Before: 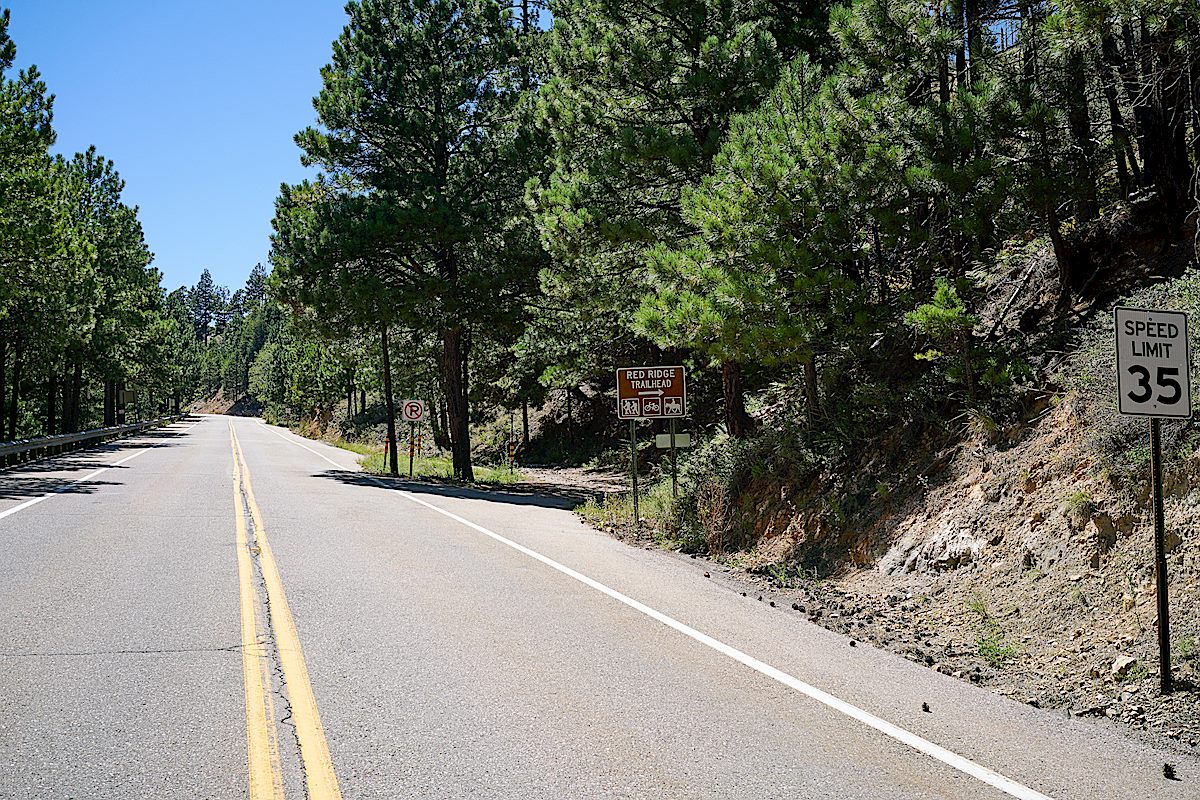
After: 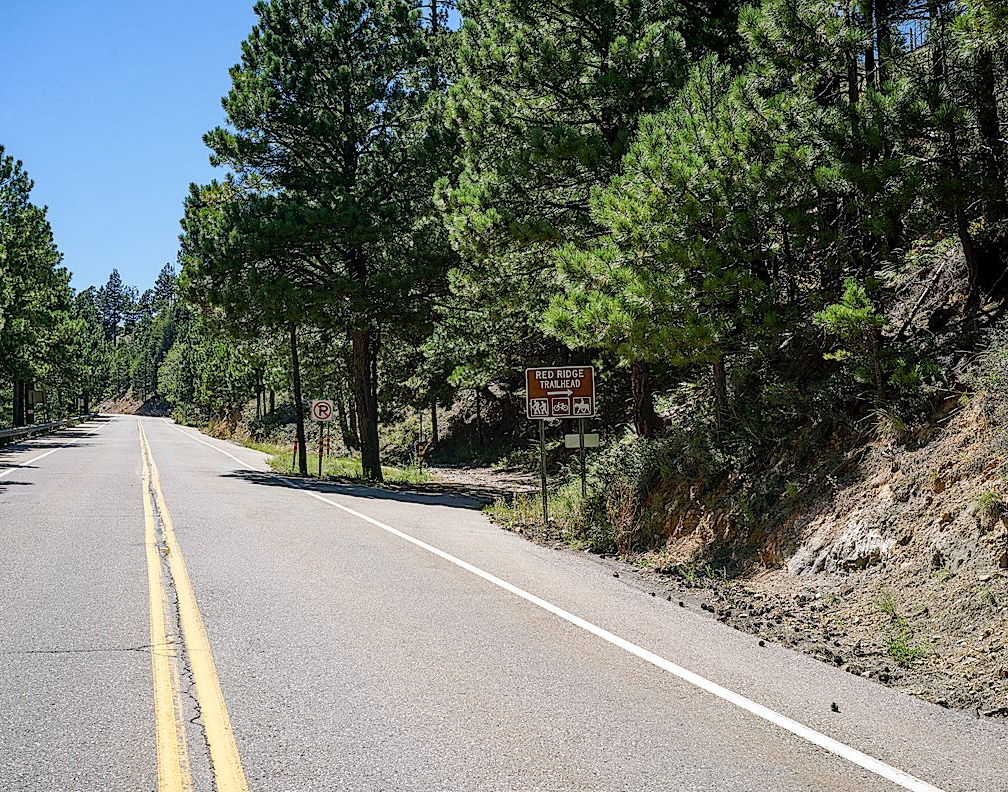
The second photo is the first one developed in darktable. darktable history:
crop: left 7.598%, right 7.873%
local contrast: on, module defaults
